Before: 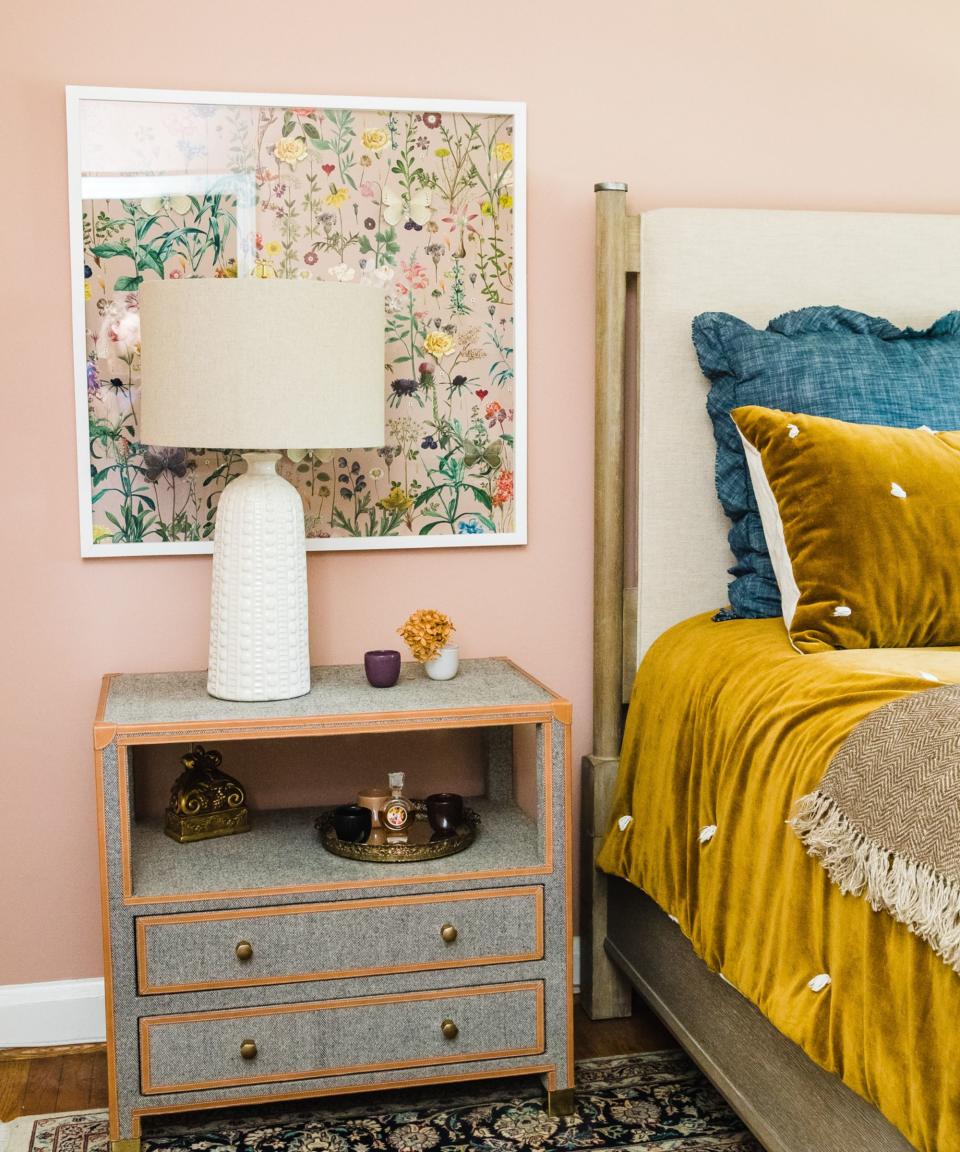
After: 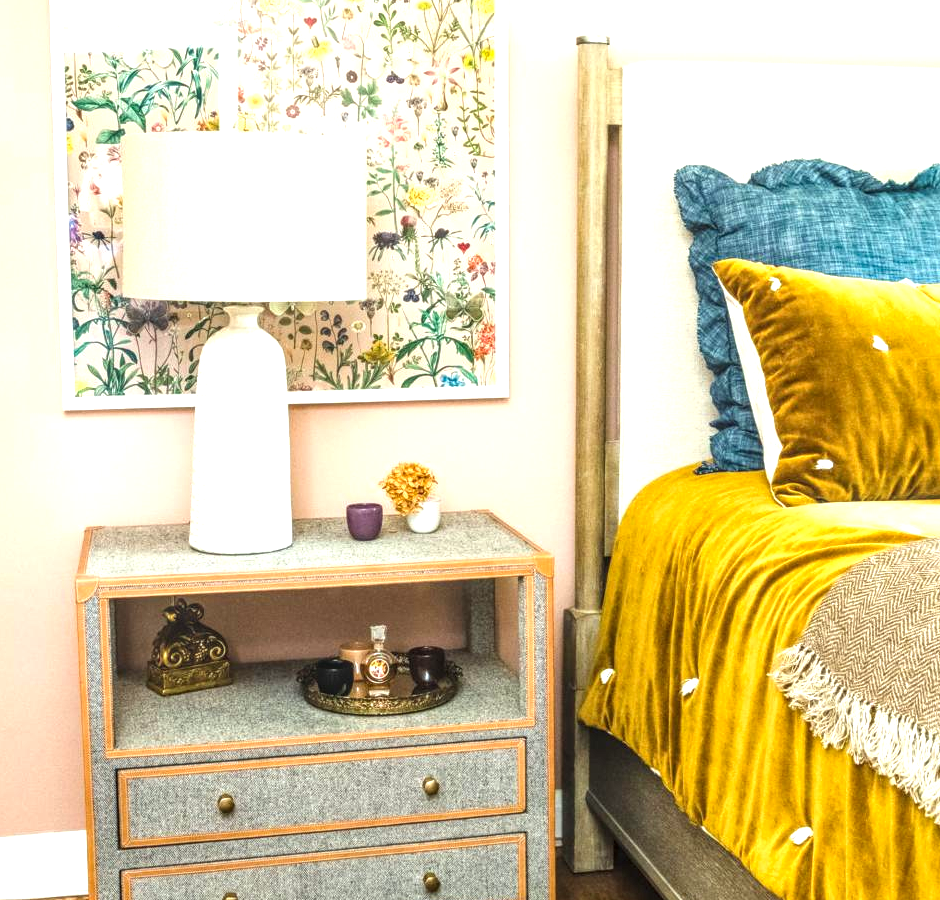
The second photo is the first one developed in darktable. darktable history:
exposure: black level correction 0, exposure 1 EV, compensate highlight preservation false
local contrast: highlights 1%, shadows 7%, detail 134%
color correction: highlights a* -2.6, highlights b* 2.39
crop and rotate: left 1.884%, top 12.799%, right 0.16%, bottom 9.056%
